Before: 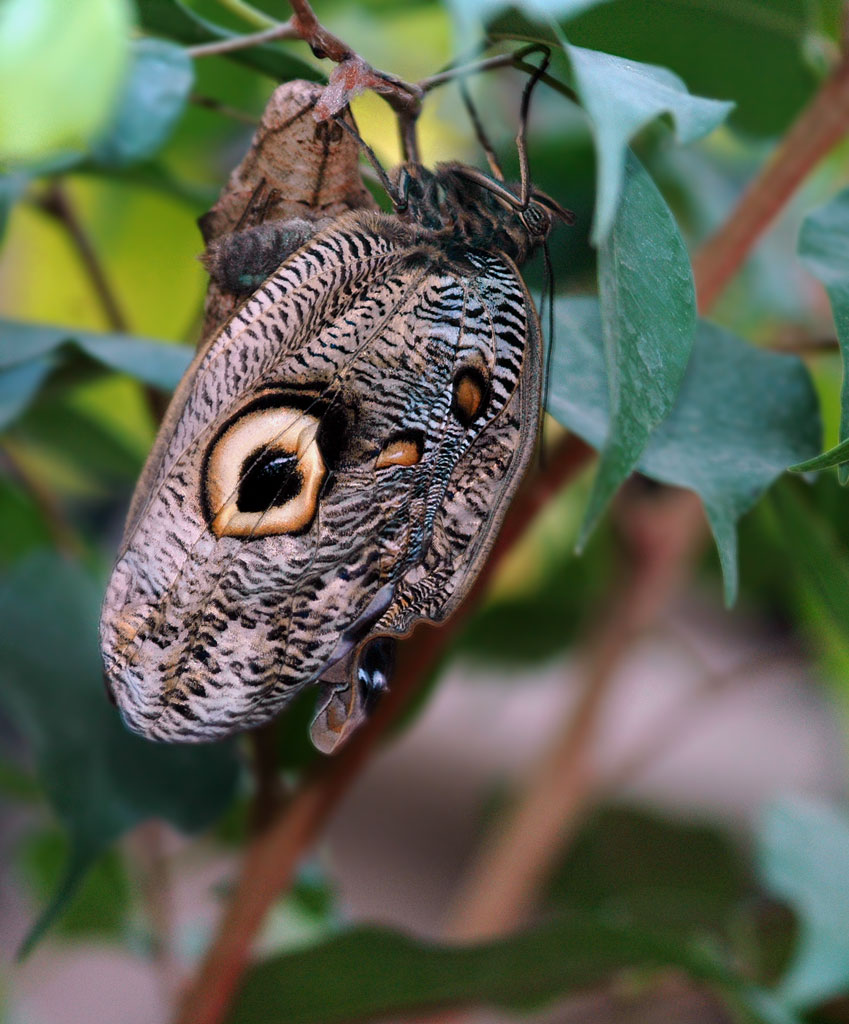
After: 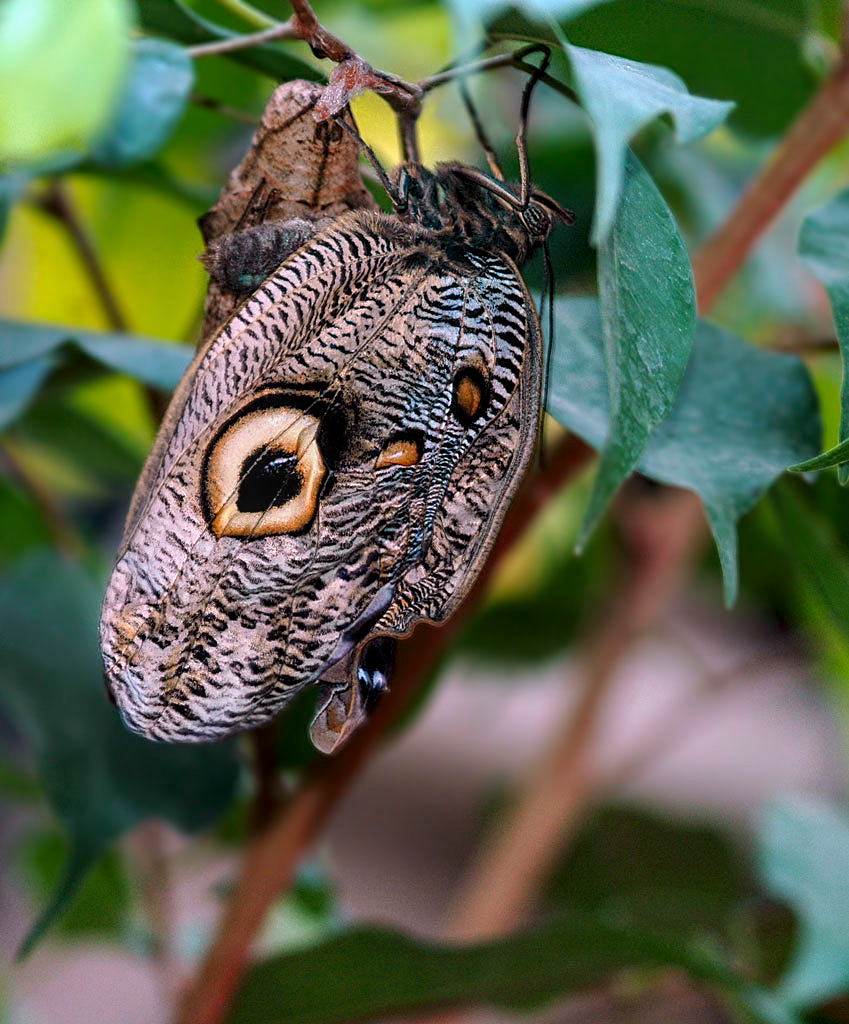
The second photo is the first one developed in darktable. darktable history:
sharpen: on, module defaults
color balance rgb: linear chroma grading › global chroma 8.803%, perceptual saturation grading › global saturation 0.657%, global vibrance 16.231%, saturation formula JzAzBz (2021)
local contrast: detail 130%
